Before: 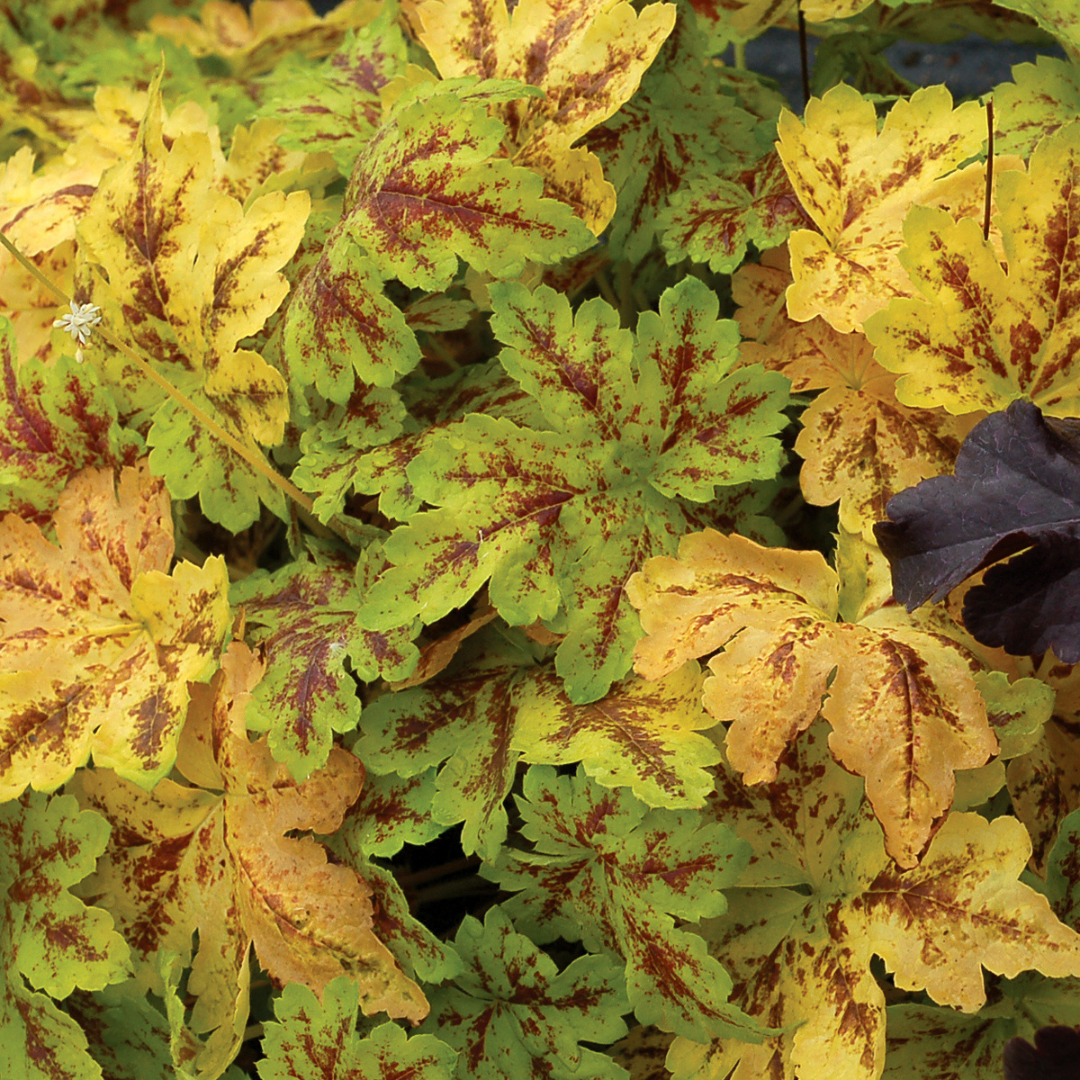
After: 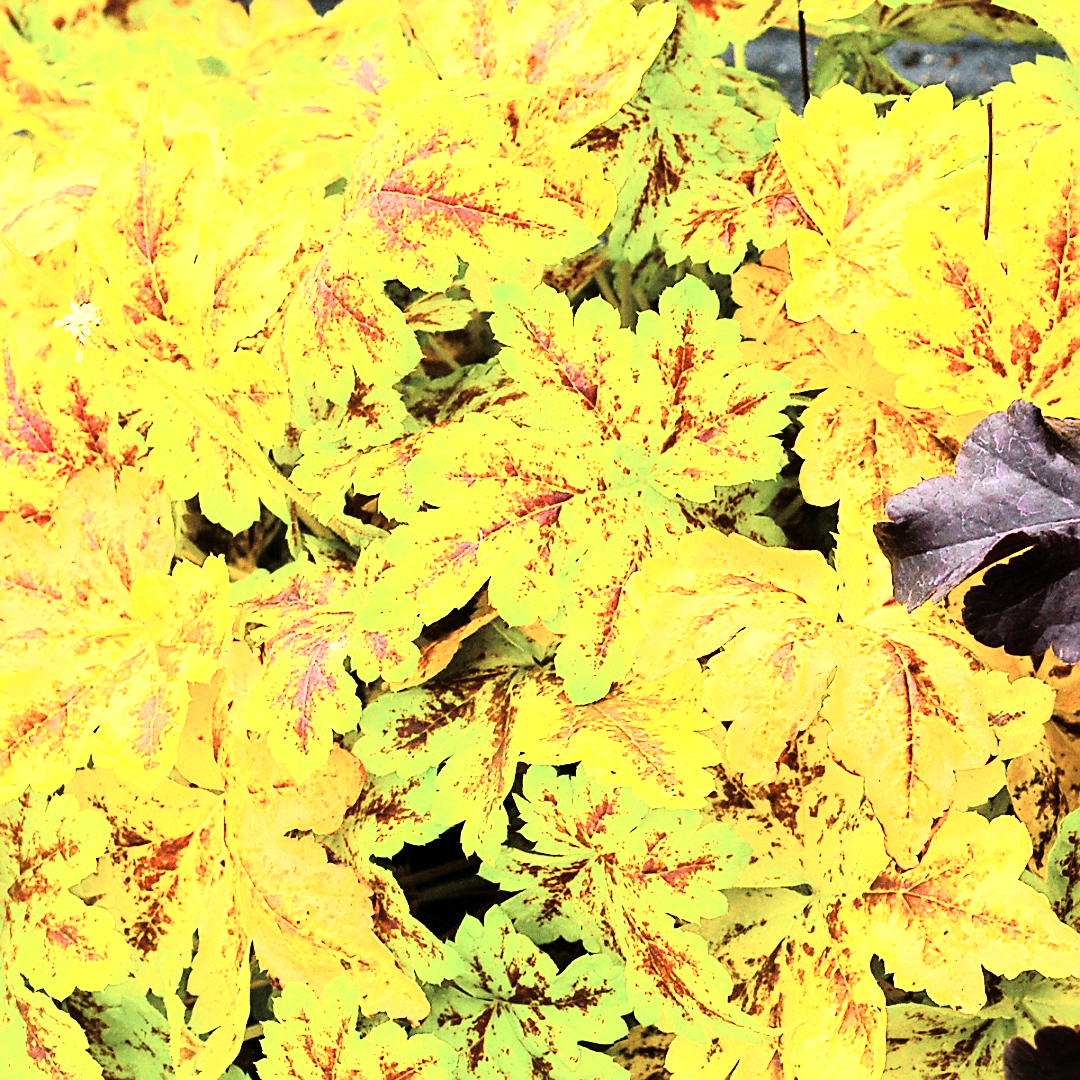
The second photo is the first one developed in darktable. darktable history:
exposure: black level correction 0, exposure 1.45 EV, compensate exposure bias true, compensate highlight preservation false
sharpen: amount 0.55
rgb curve: curves: ch0 [(0, 0) (0.21, 0.15) (0.24, 0.21) (0.5, 0.75) (0.75, 0.96) (0.89, 0.99) (1, 1)]; ch1 [(0, 0.02) (0.21, 0.13) (0.25, 0.2) (0.5, 0.67) (0.75, 0.9) (0.89, 0.97) (1, 1)]; ch2 [(0, 0.02) (0.21, 0.13) (0.25, 0.2) (0.5, 0.67) (0.75, 0.9) (0.89, 0.97) (1, 1)], compensate middle gray true
